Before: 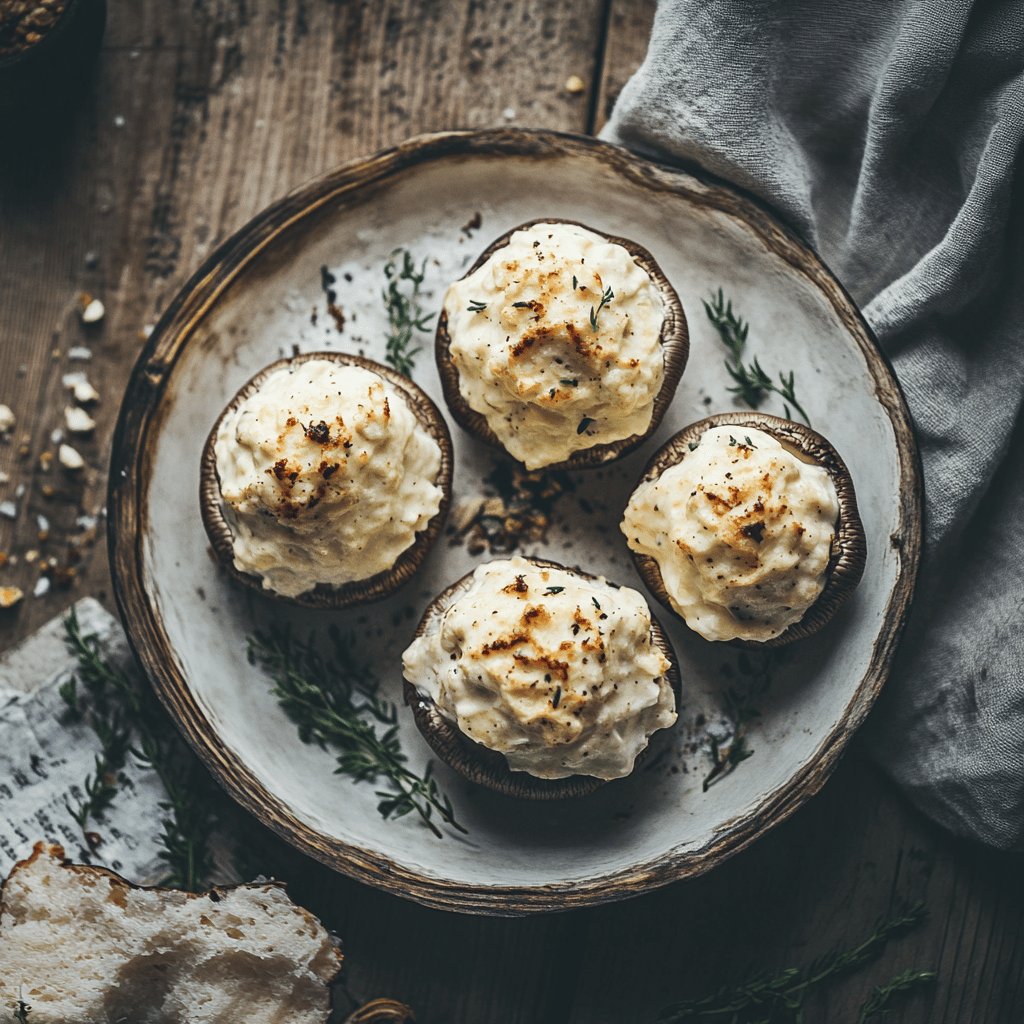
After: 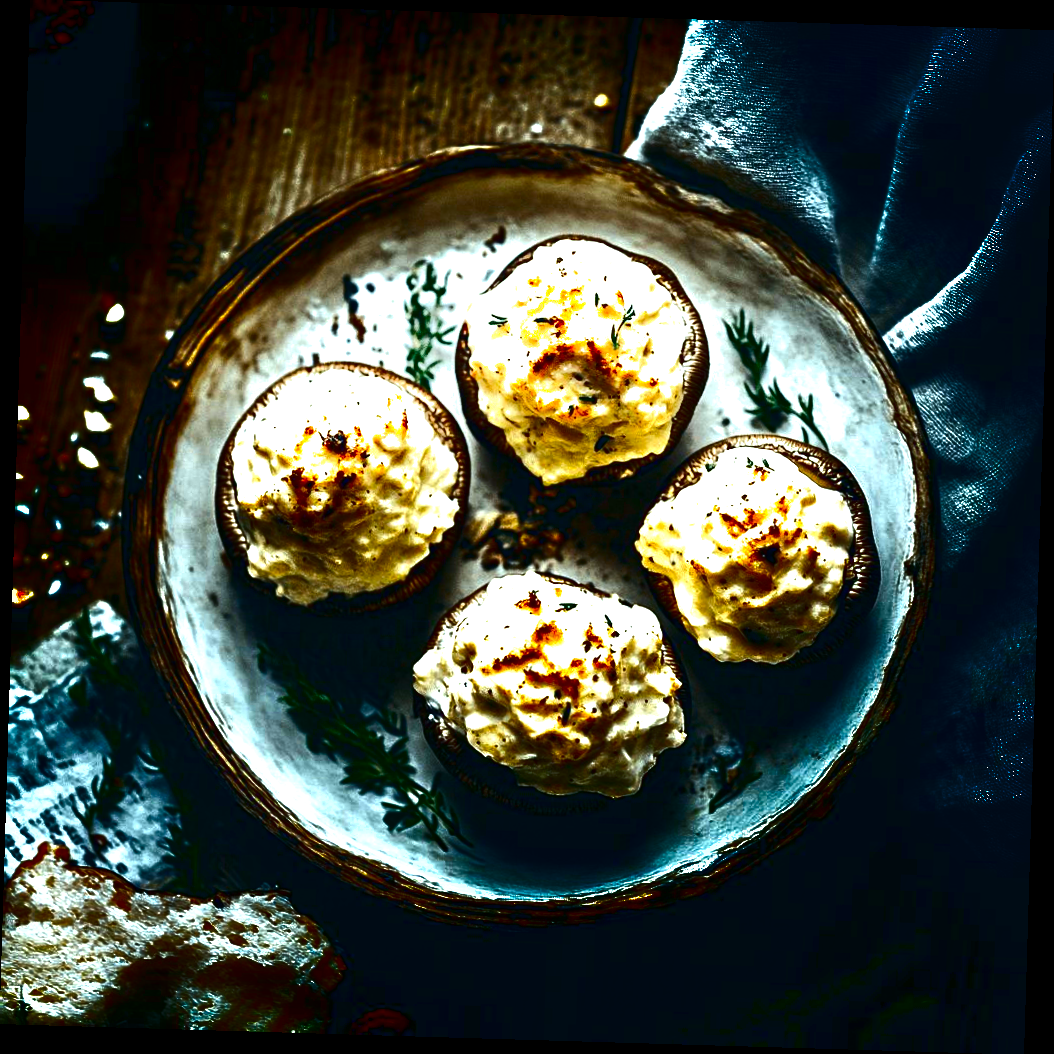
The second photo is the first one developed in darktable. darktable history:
exposure: black level correction 0, exposure 1.1 EV, compensate exposure bias true, compensate highlight preservation false
color calibration: output R [1.003, 0.027, -0.041, 0], output G [-0.018, 1.043, -0.038, 0], output B [0.071, -0.086, 1.017, 0], illuminant as shot in camera, x 0.359, y 0.362, temperature 4570.54 K
rotate and perspective: rotation 1.72°, automatic cropping off
shadows and highlights: shadows -90, highlights 90, soften with gaussian
contrast brightness saturation: brightness -1, saturation 1
